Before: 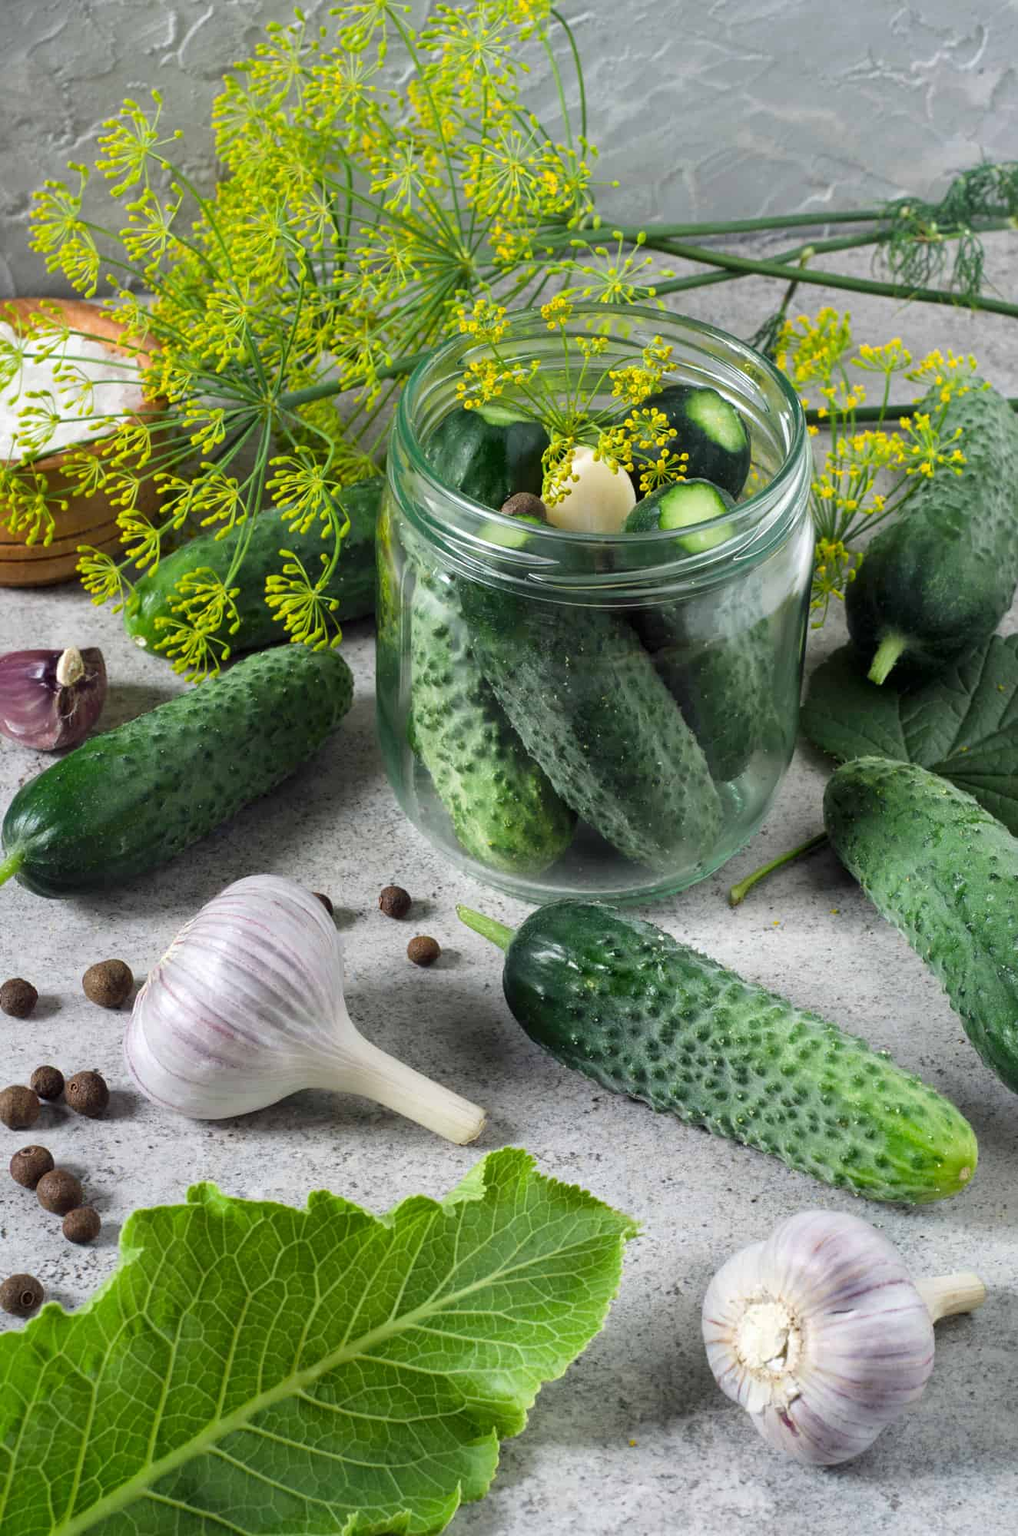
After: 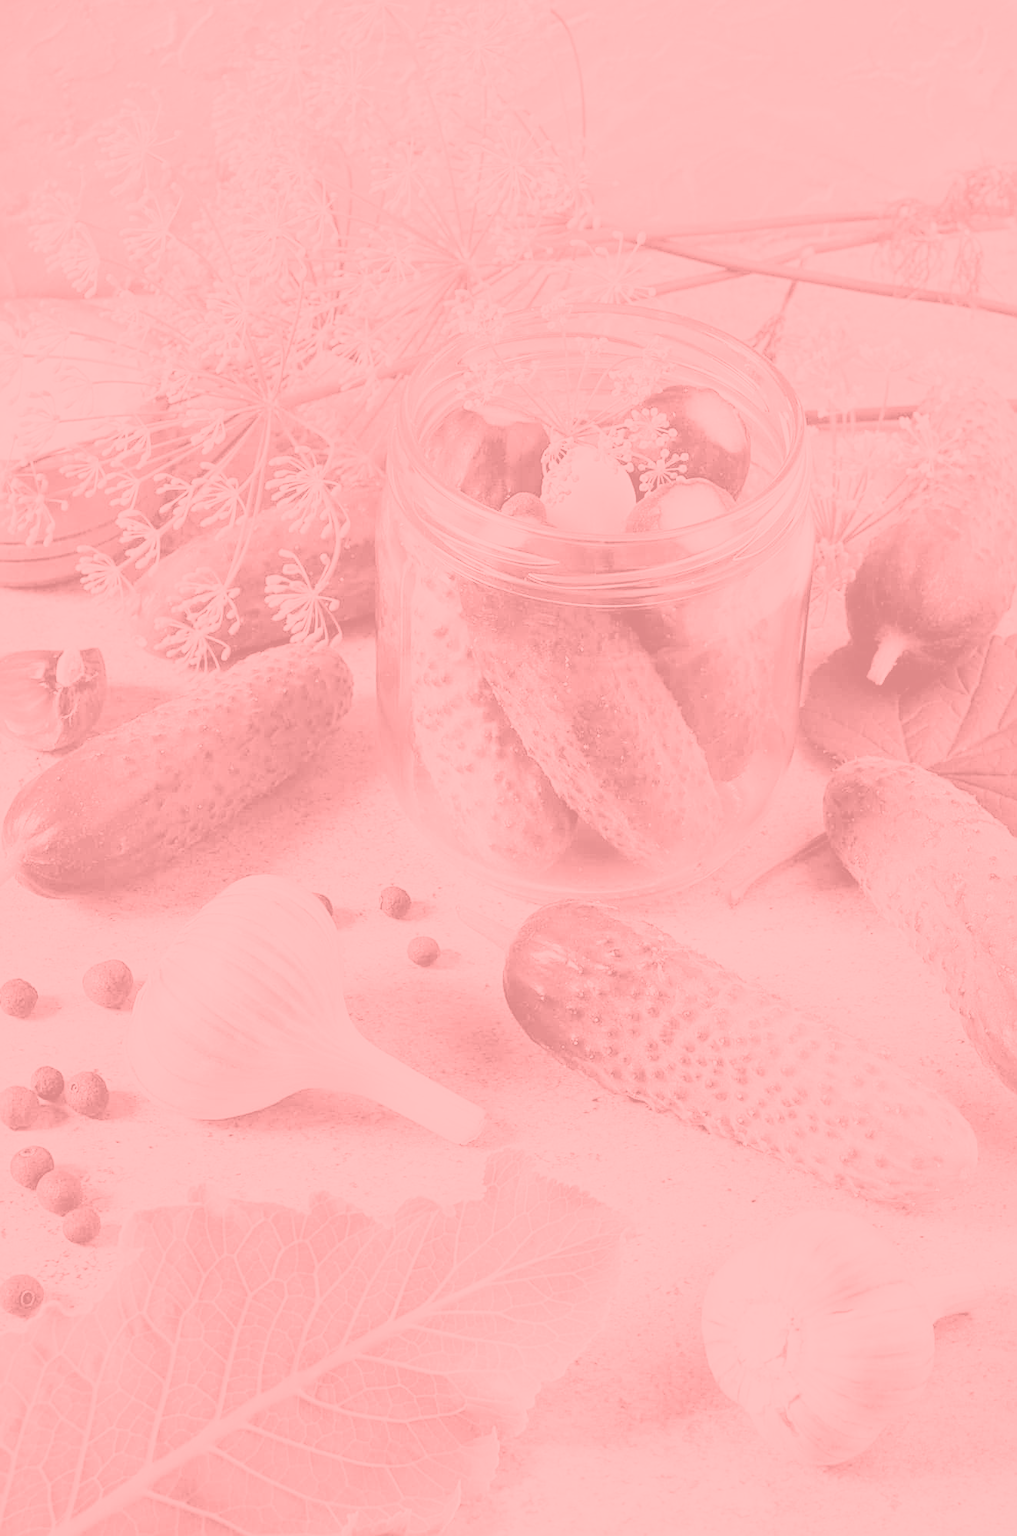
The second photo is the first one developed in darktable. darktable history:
filmic rgb: black relative exposure -7.65 EV, white relative exposure 4.56 EV, hardness 3.61
colorize: saturation 51%, source mix 50.67%, lightness 50.67%
color balance rgb: perceptual saturation grading › global saturation 30%, global vibrance 20%
shadows and highlights: shadows 43.06, highlights 6.94
exposure: black level correction 0, exposure 1 EV, compensate exposure bias true, compensate highlight preservation false
contrast brightness saturation: contrast -0.32, brightness 0.75, saturation -0.78
sharpen: on, module defaults
